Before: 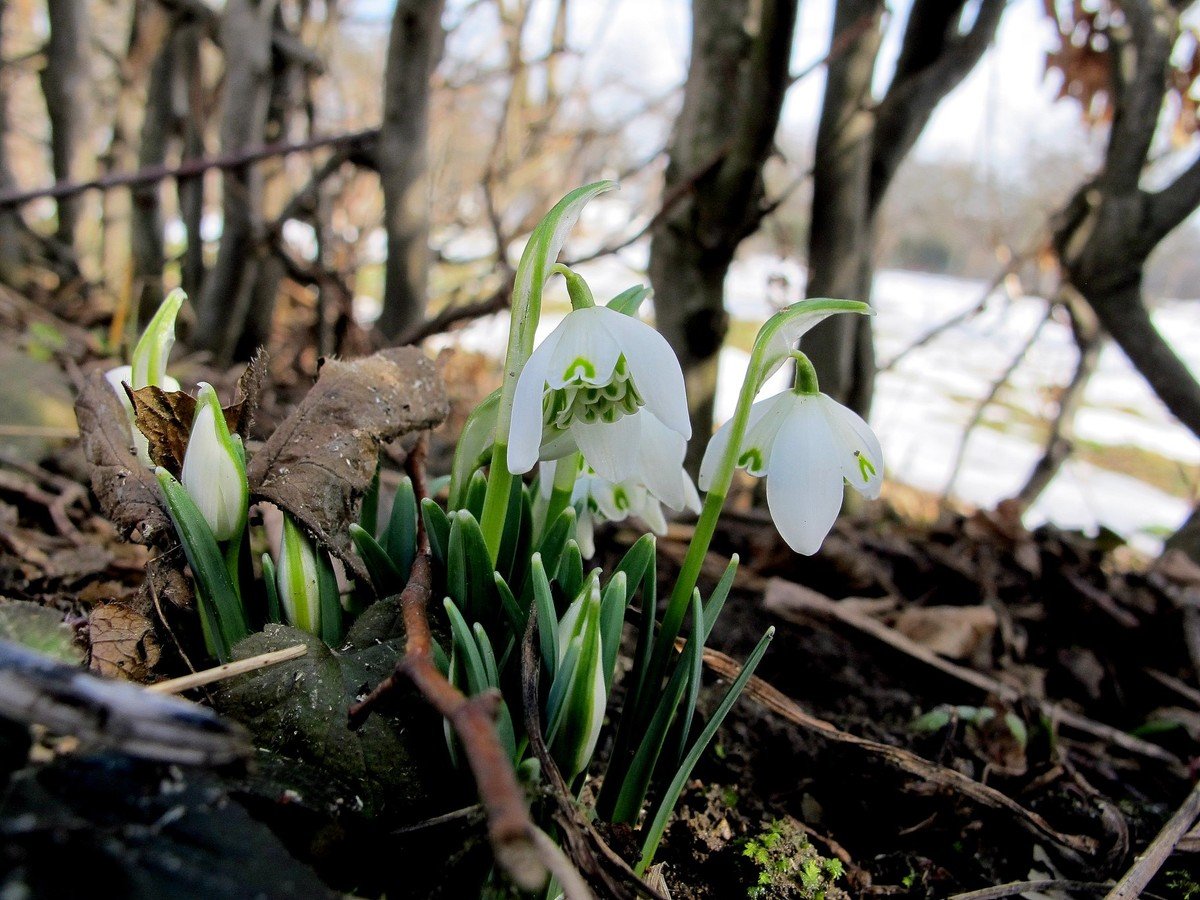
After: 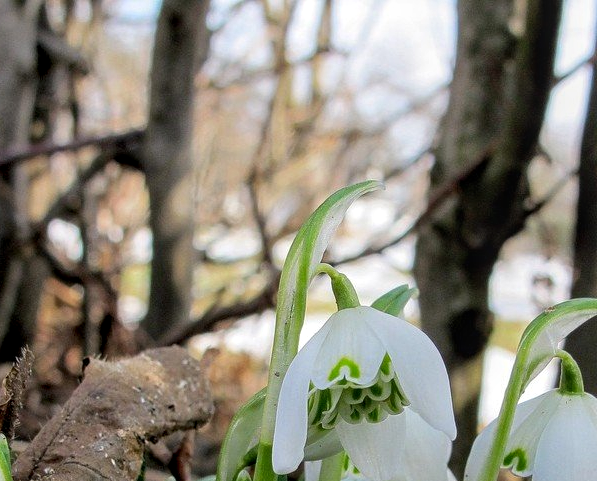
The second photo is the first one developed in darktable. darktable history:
local contrast: on, module defaults
crop: left 19.619%, right 30.592%, bottom 46.463%
